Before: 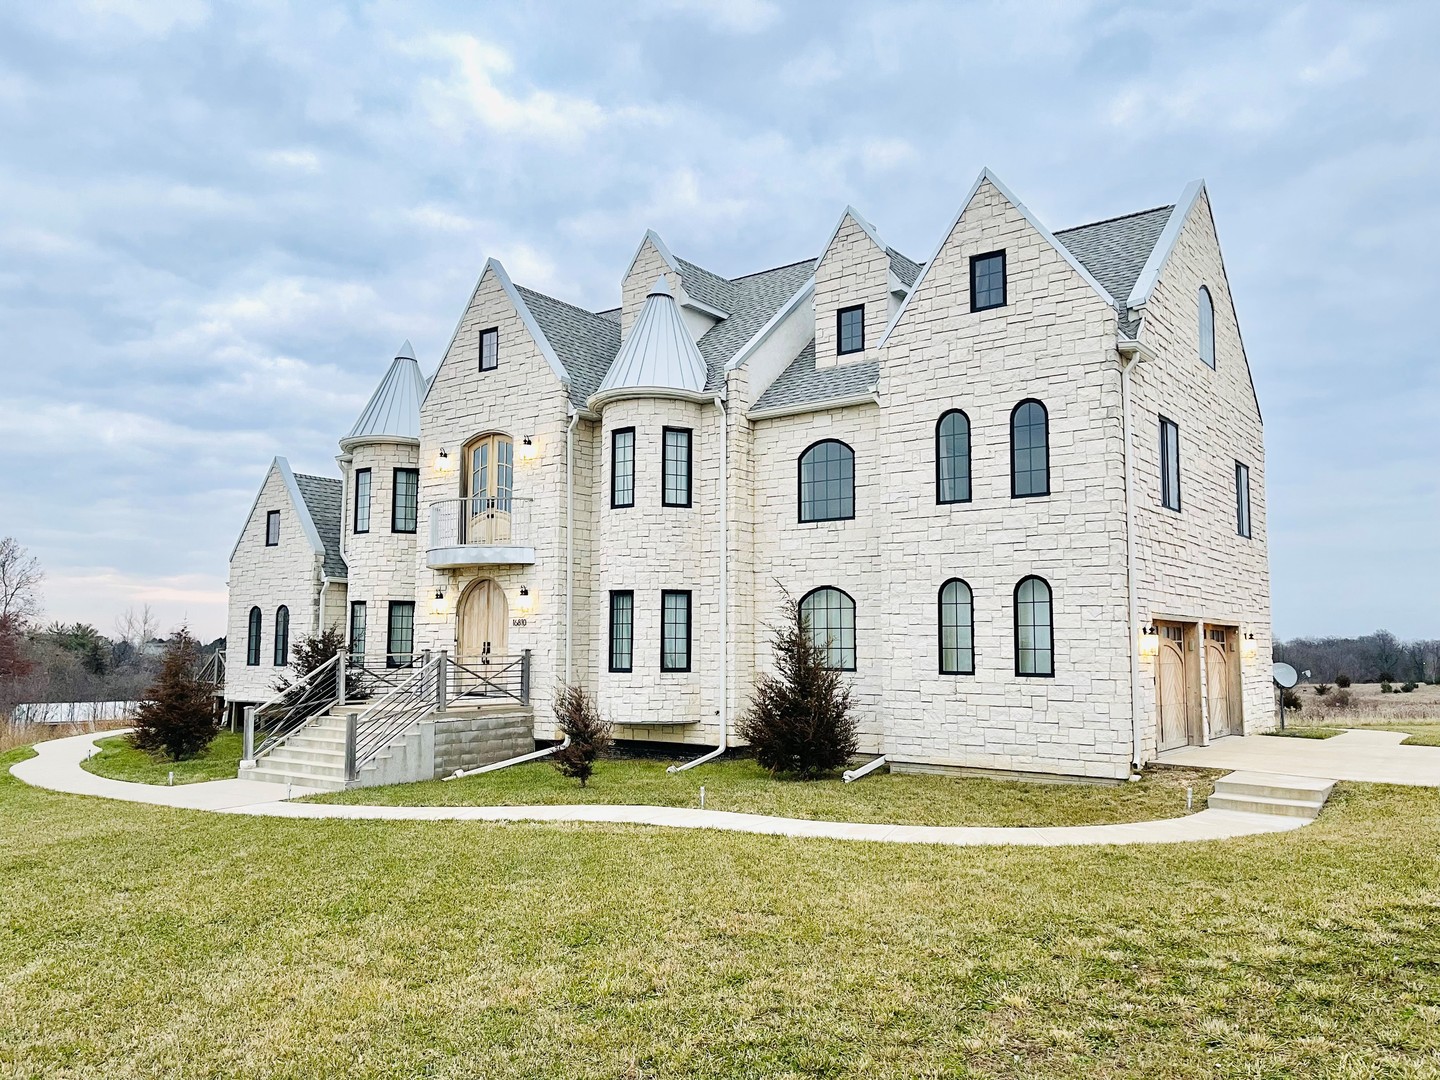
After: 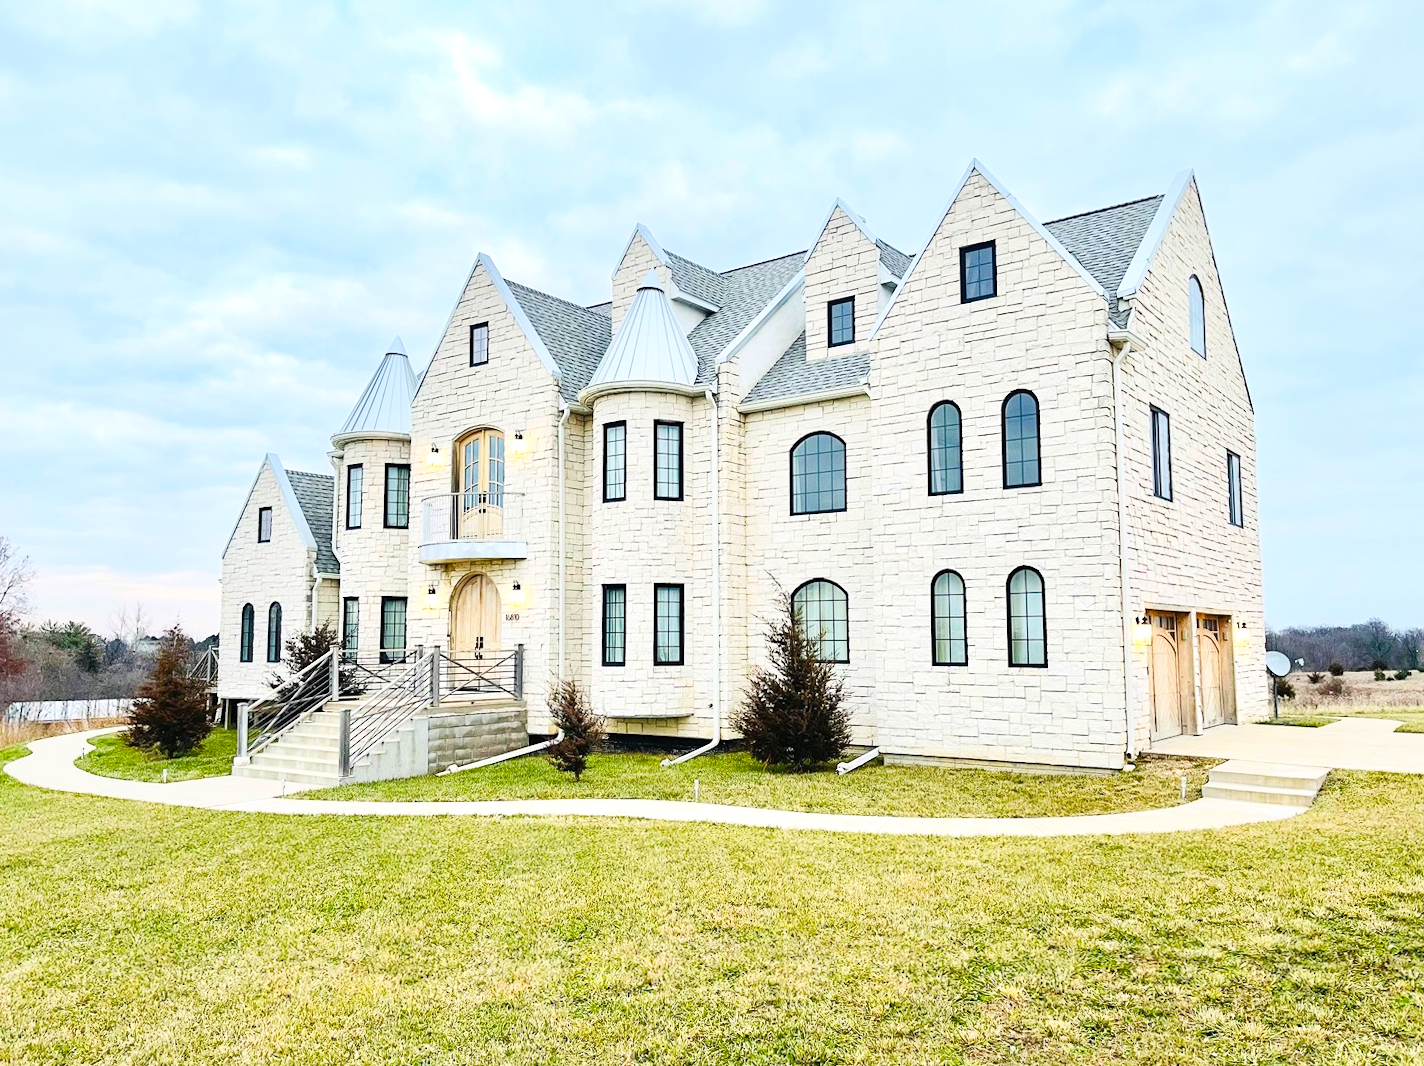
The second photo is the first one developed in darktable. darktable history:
contrast brightness saturation: contrast 0.2, brightness 0.16, saturation 0.22
rotate and perspective: rotation -0.45°, automatic cropping original format, crop left 0.008, crop right 0.992, crop top 0.012, crop bottom 0.988
color balance rgb: linear chroma grading › shadows 32%, linear chroma grading › global chroma -2%, linear chroma grading › mid-tones 4%, perceptual saturation grading › global saturation -2%, perceptual saturation grading › highlights -8%, perceptual saturation grading › mid-tones 8%, perceptual saturation grading › shadows 4%, perceptual brilliance grading › highlights 8%, perceptual brilliance grading › mid-tones 4%, perceptual brilliance grading › shadows 2%, global vibrance 16%, saturation formula JzAzBz (2021)
